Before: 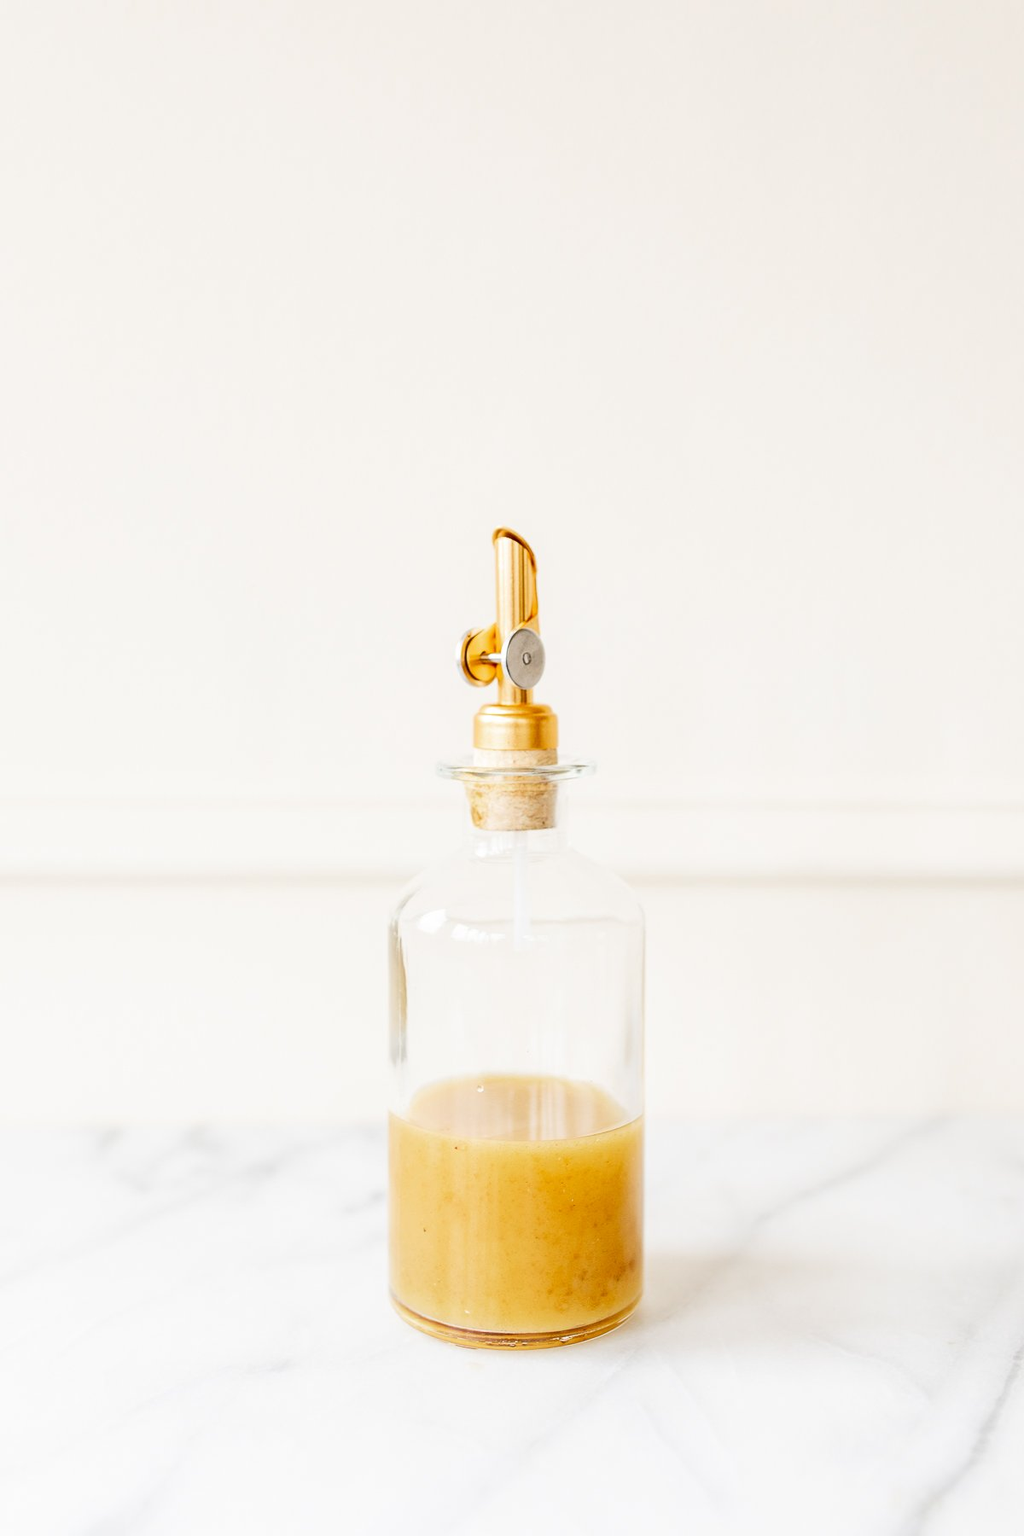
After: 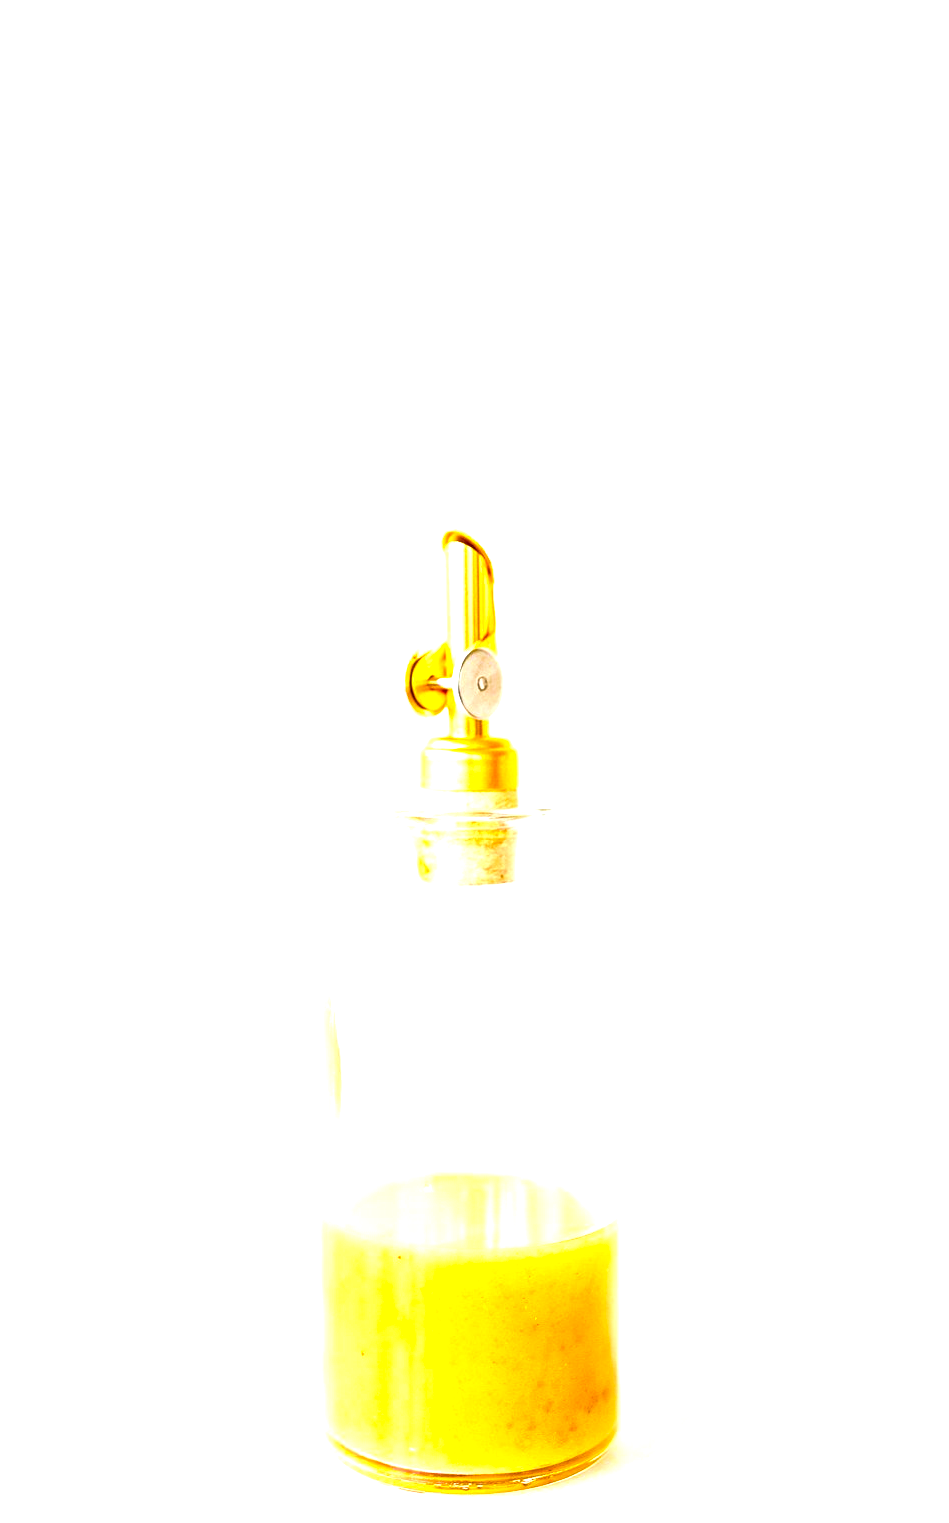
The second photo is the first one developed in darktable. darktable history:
exposure: exposure 0.641 EV, compensate highlight preservation false
color balance rgb: shadows lift › hue 87.84°, perceptual saturation grading › global saturation 25.415%, perceptual brilliance grading › global brilliance 9.376%, perceptual brilliance grading › shadows 14.288%, global vibrance 34.836%
velvia: strength 44.9%
crop: left 11.302%, top 4.897%, right 9.563%, bottom 10.471%
